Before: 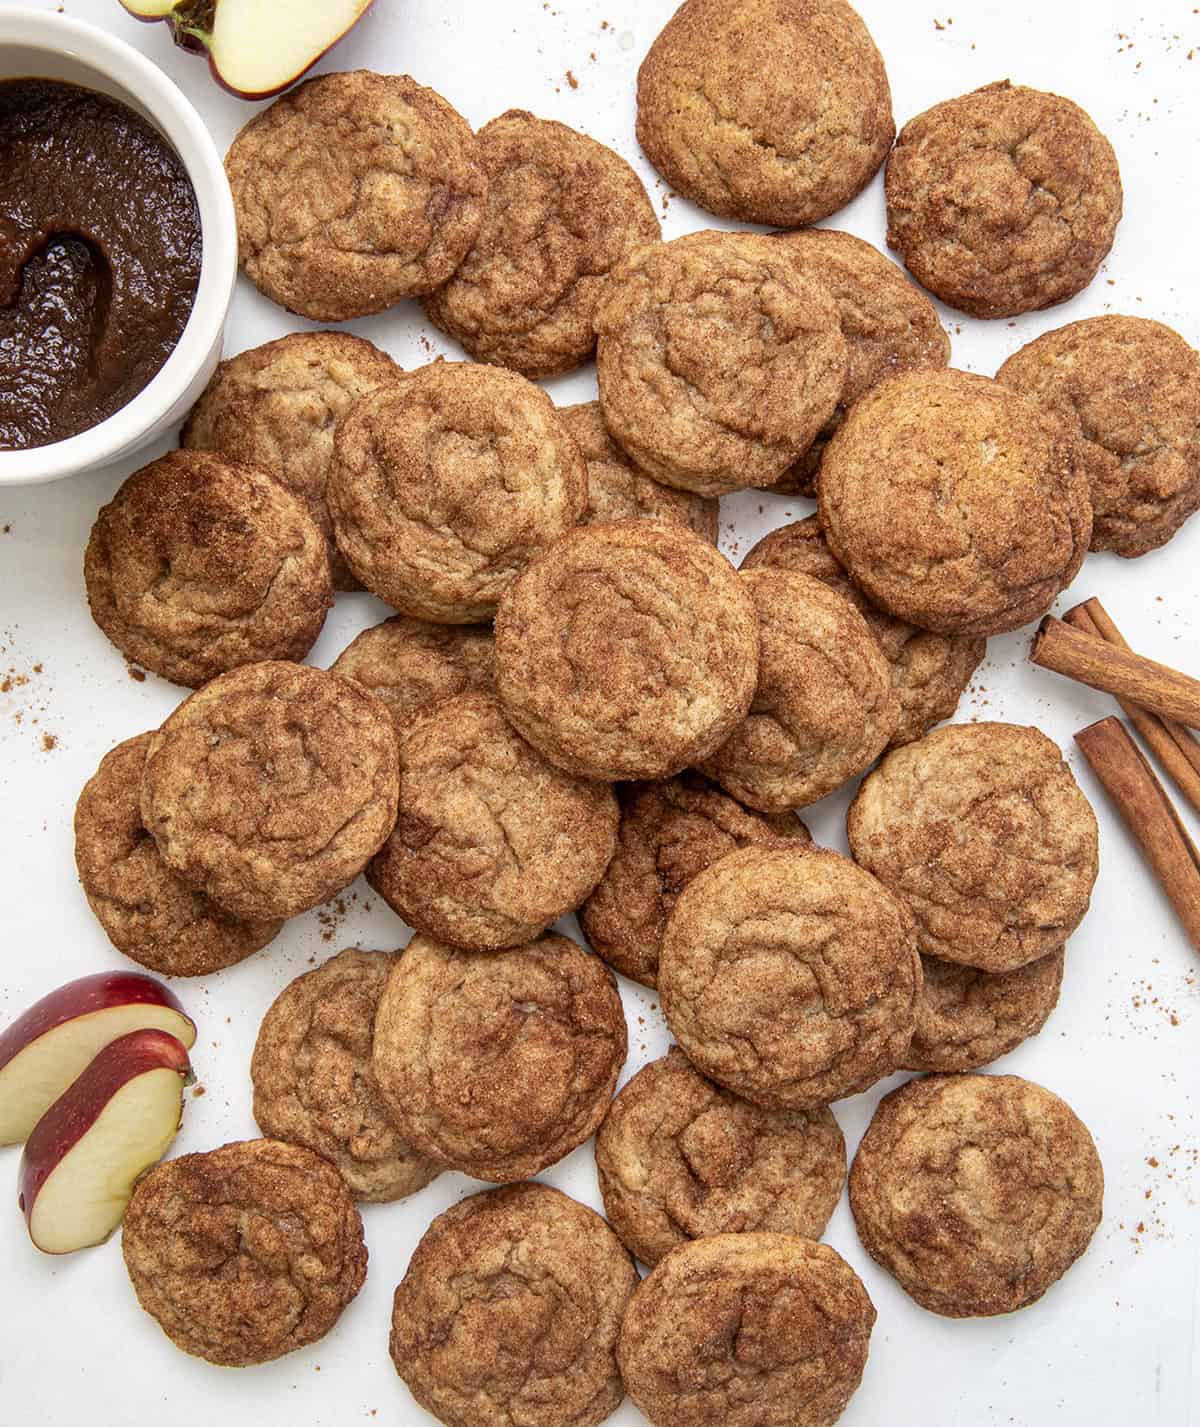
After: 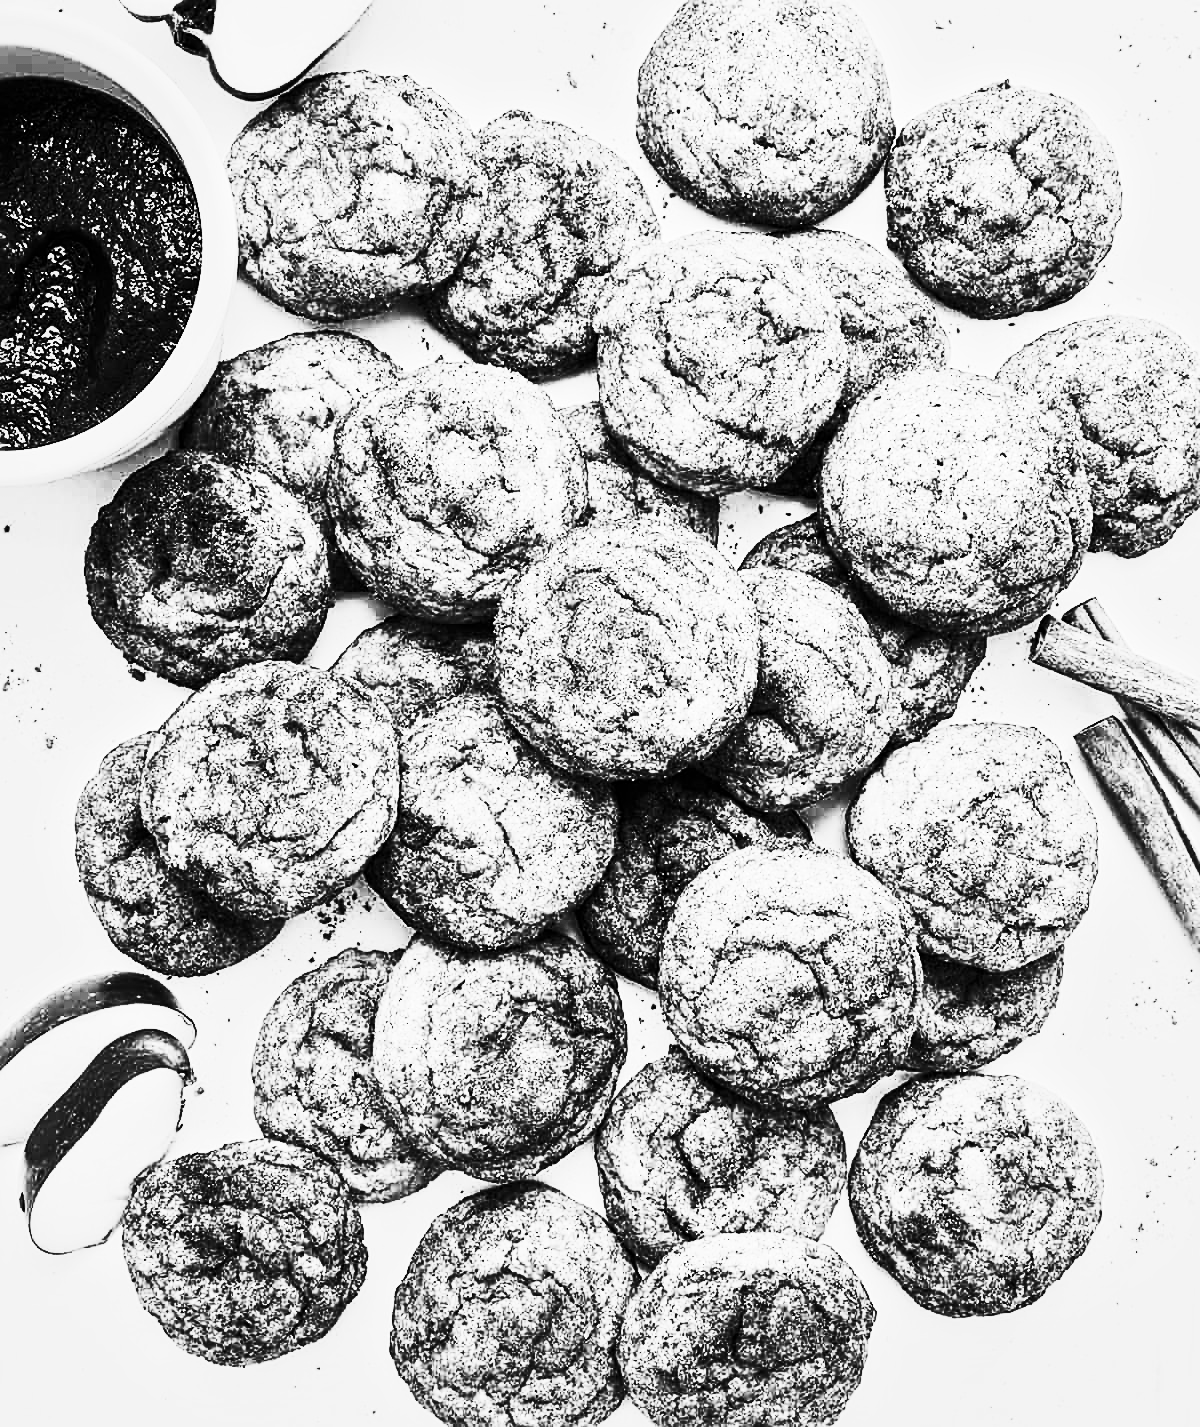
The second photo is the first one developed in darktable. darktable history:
monochrome: a 73.58, b 64.21
sharpen: on, module defaults
tone equalizer: -8 EV -0.75 EV, -7 EV -0.7 EV, -6 EV -0.6 EV, -5 EV -0.4 EV, -3 EV 0.4 EV, -2 EV 0.6 EV, -1 EV 0.7 EV, +0 EV 0.75 EV, edges refinement/feathering 500, mask exposure compensation -1.57 EV, preserve details no
contrast brightness saturation: contrast 0.93, brightness 0.2
